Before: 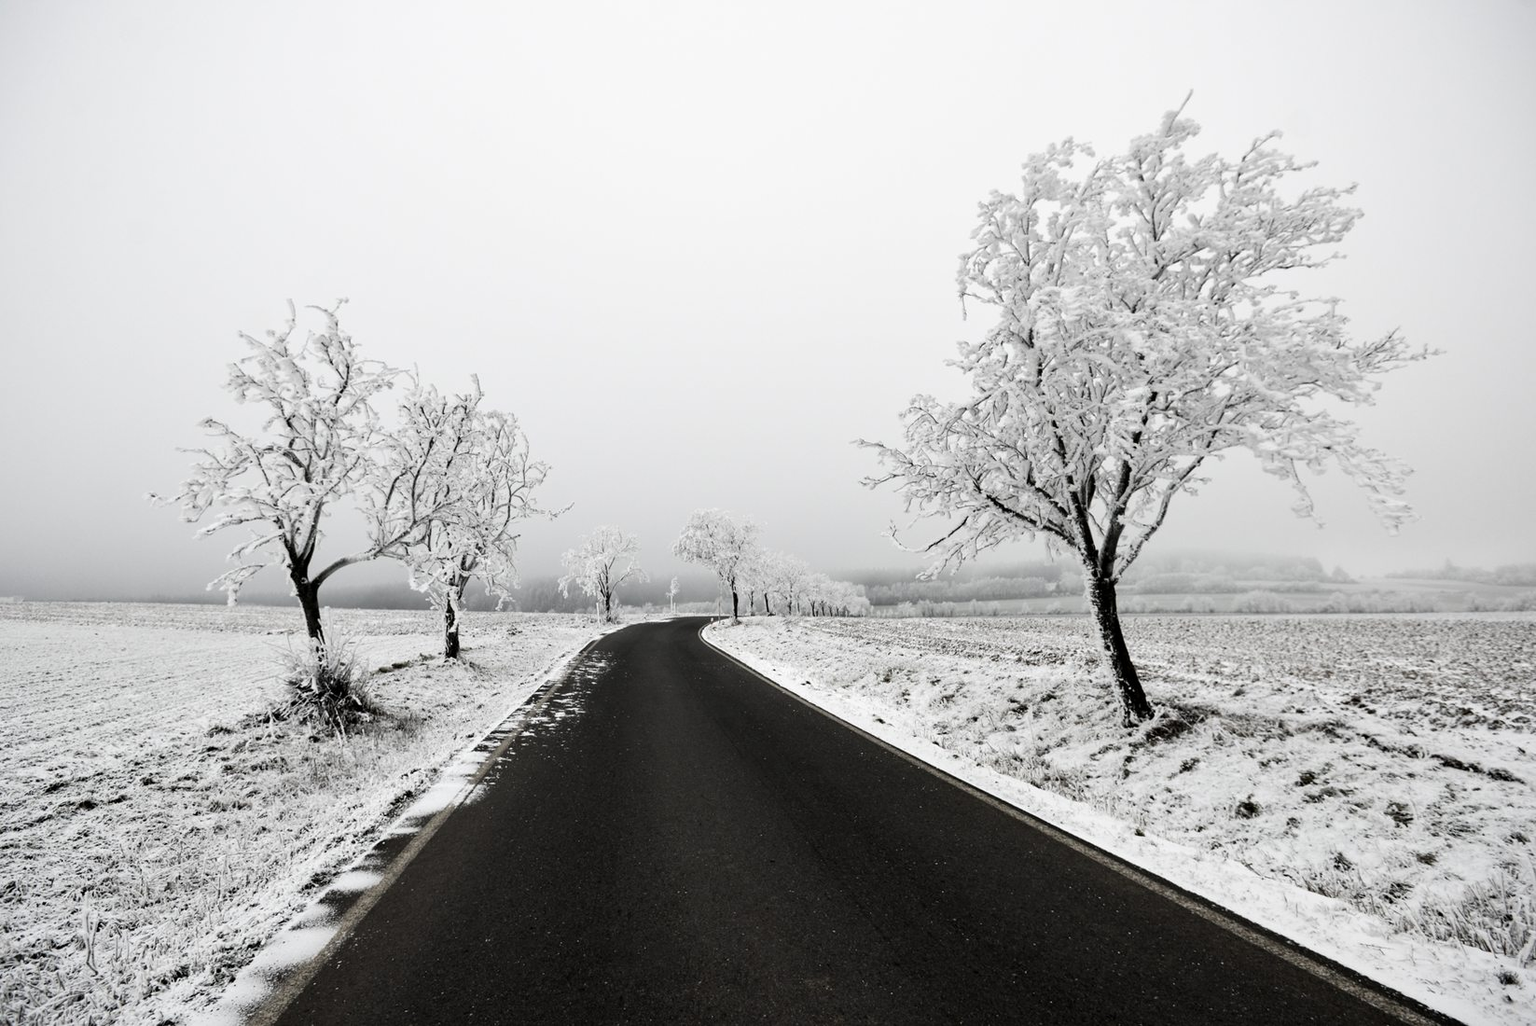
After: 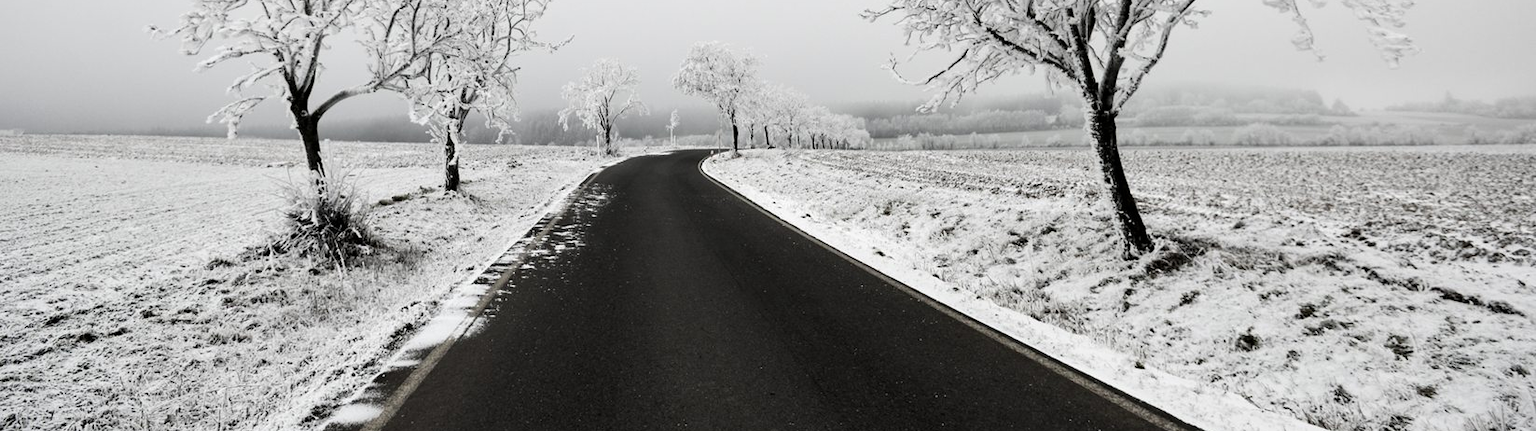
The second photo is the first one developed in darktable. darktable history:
crop: top 45.619%, bottom 12.252%
